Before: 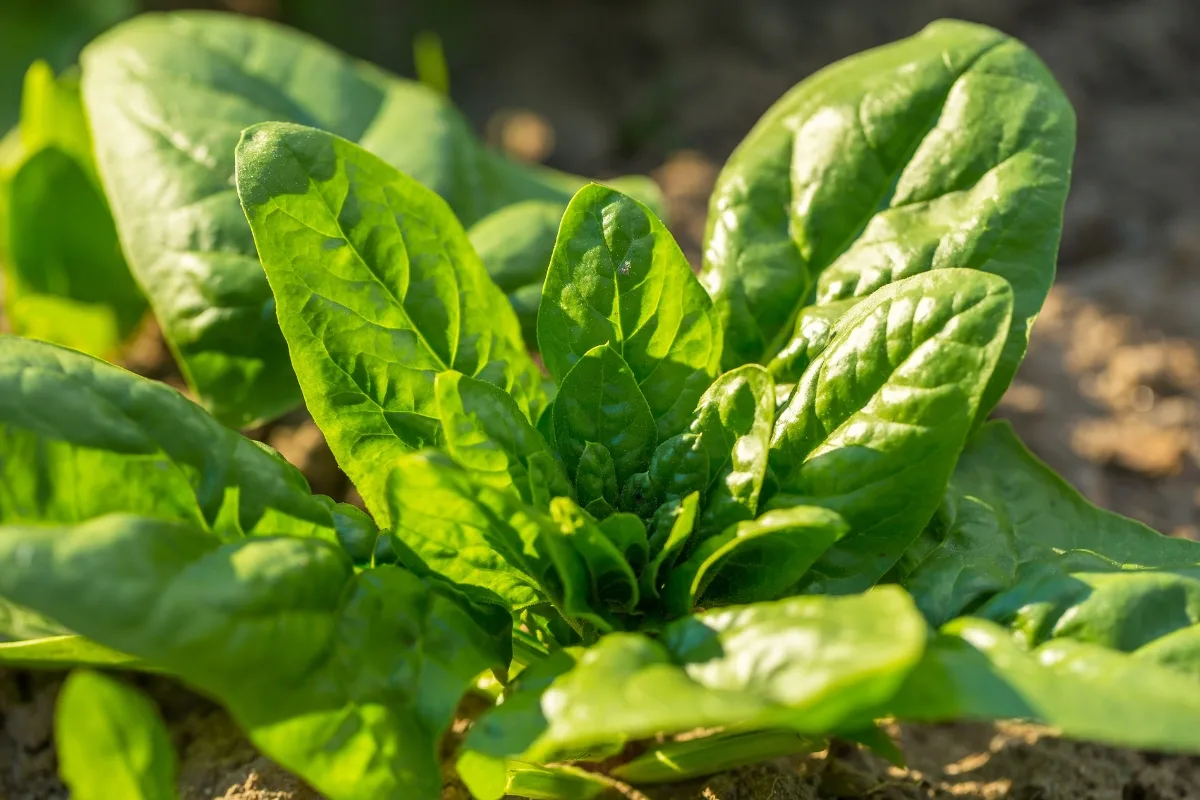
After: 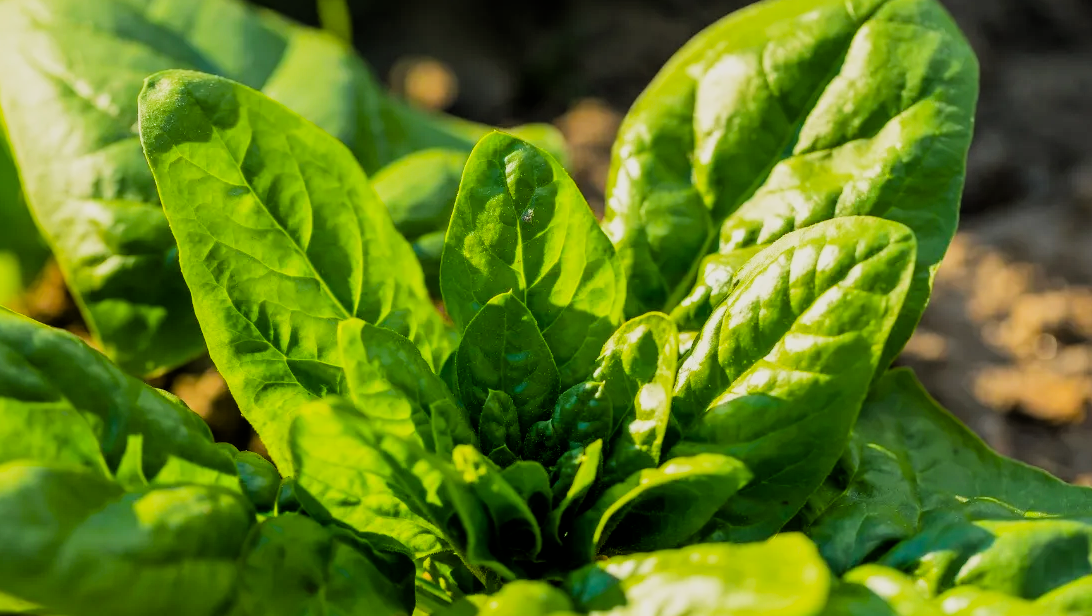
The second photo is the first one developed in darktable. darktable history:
filmic rgb: black relative exposure -5 EV, hardness 2.88, contrast 1.3, highlights saturation mix -30%
crop: left 8.155%, top 6.611%, bottom 15.385%
color balance rgb: perceptual saturation grading › global saturation 25%, global vibrance 10%
